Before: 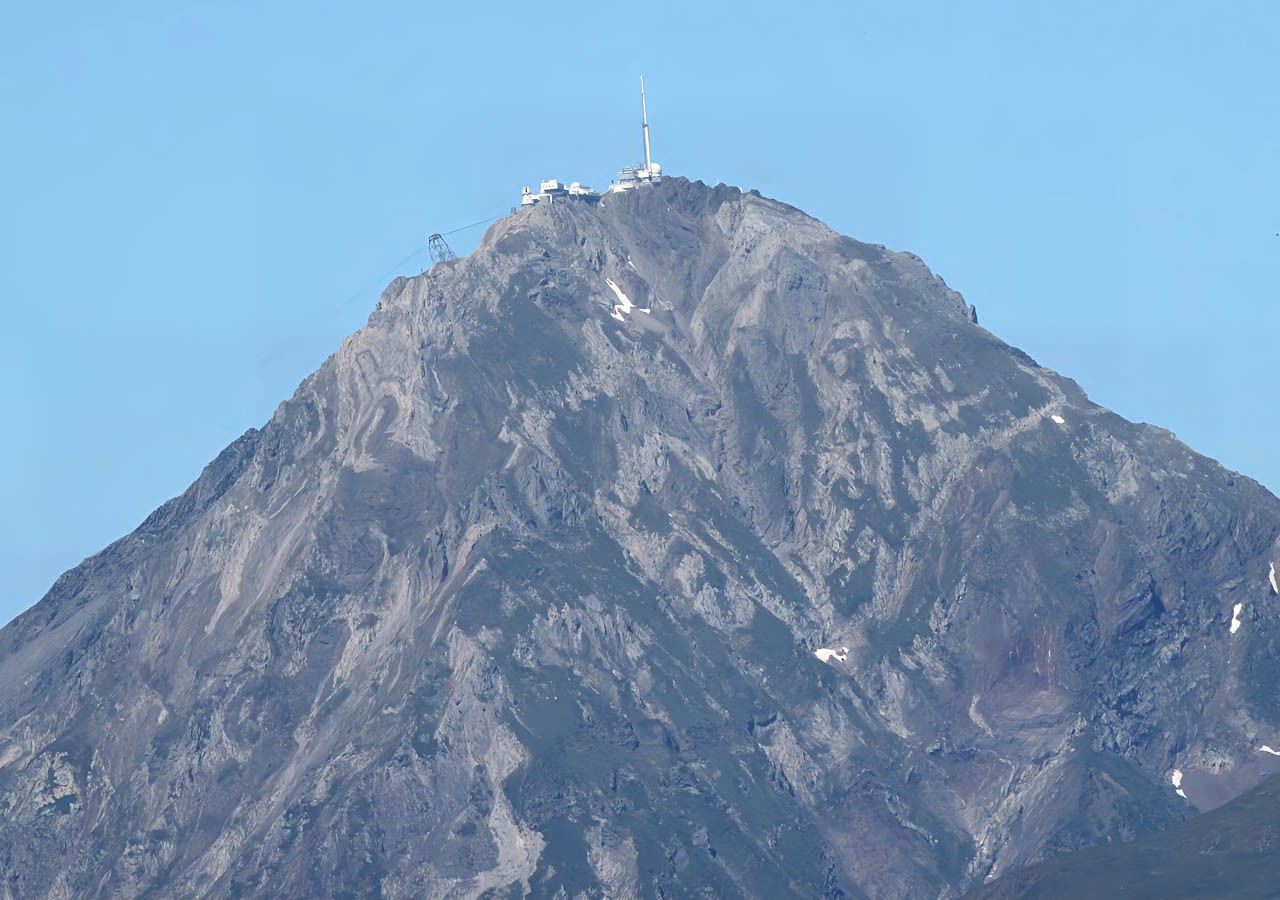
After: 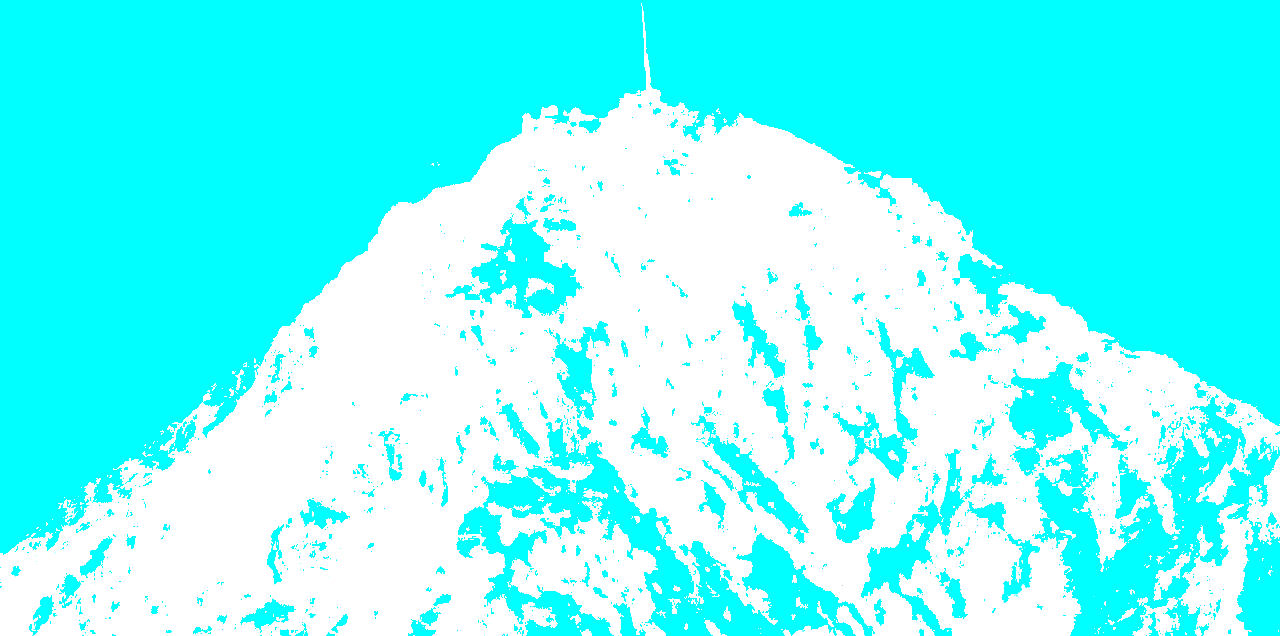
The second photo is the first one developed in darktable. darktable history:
exposure: black level correction 0, exposure 4 EV, compensate exposure bias true, compensate highlight preservation false
crop and rotate: top 8.293%, bottom 20.996%
color balance rgb: linear chroma grading › shadows -30%, linear chroma grading › global chroma 35%, perceptual saturation grading › global saturation 75%, perceptual saturation grading › shadows -30%, perceptual brilliance grading › highlights 75%, perceptual brilliance grading › shadows -30%, global vibrance 35%
